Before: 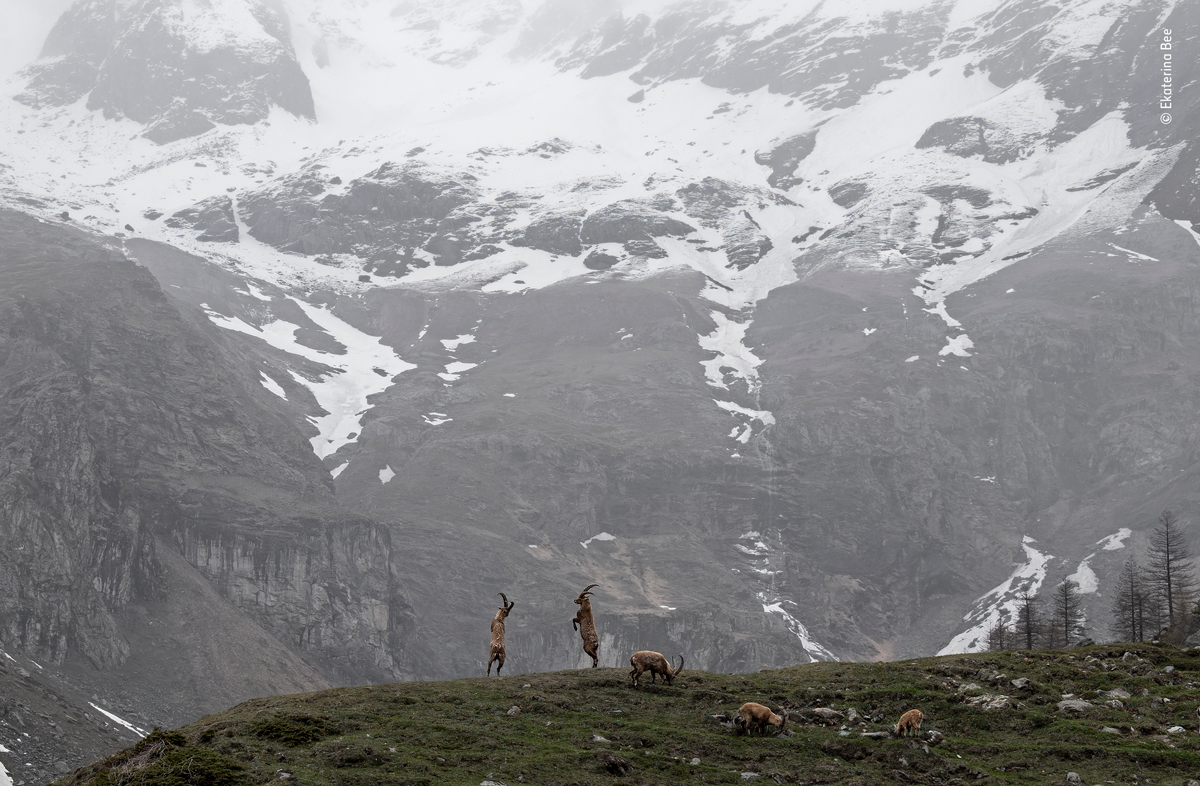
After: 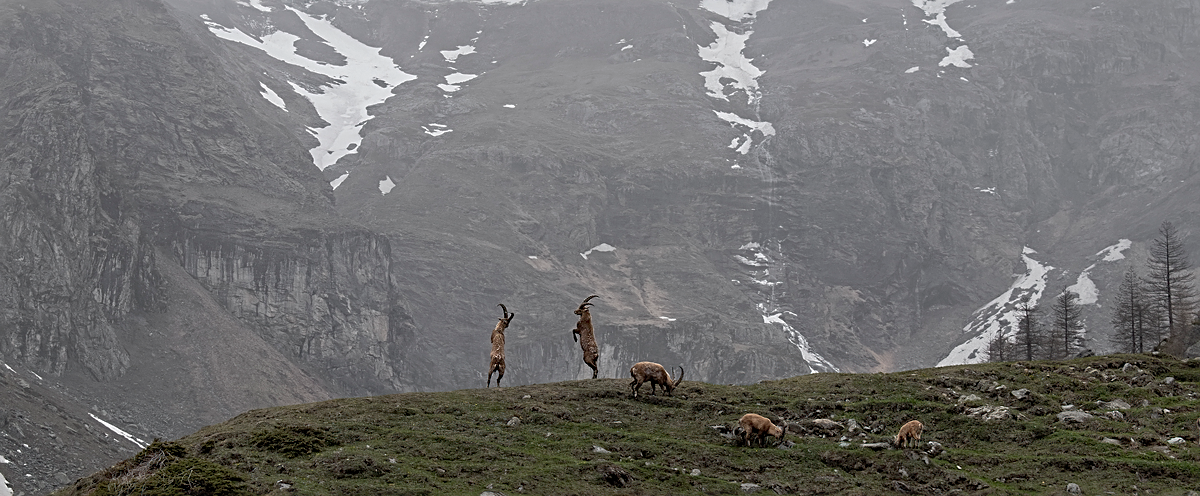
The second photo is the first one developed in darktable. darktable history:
crop and rotate: top 36.858%
shadows and highlights: on, module defaults
sharpen: on, module defaults
